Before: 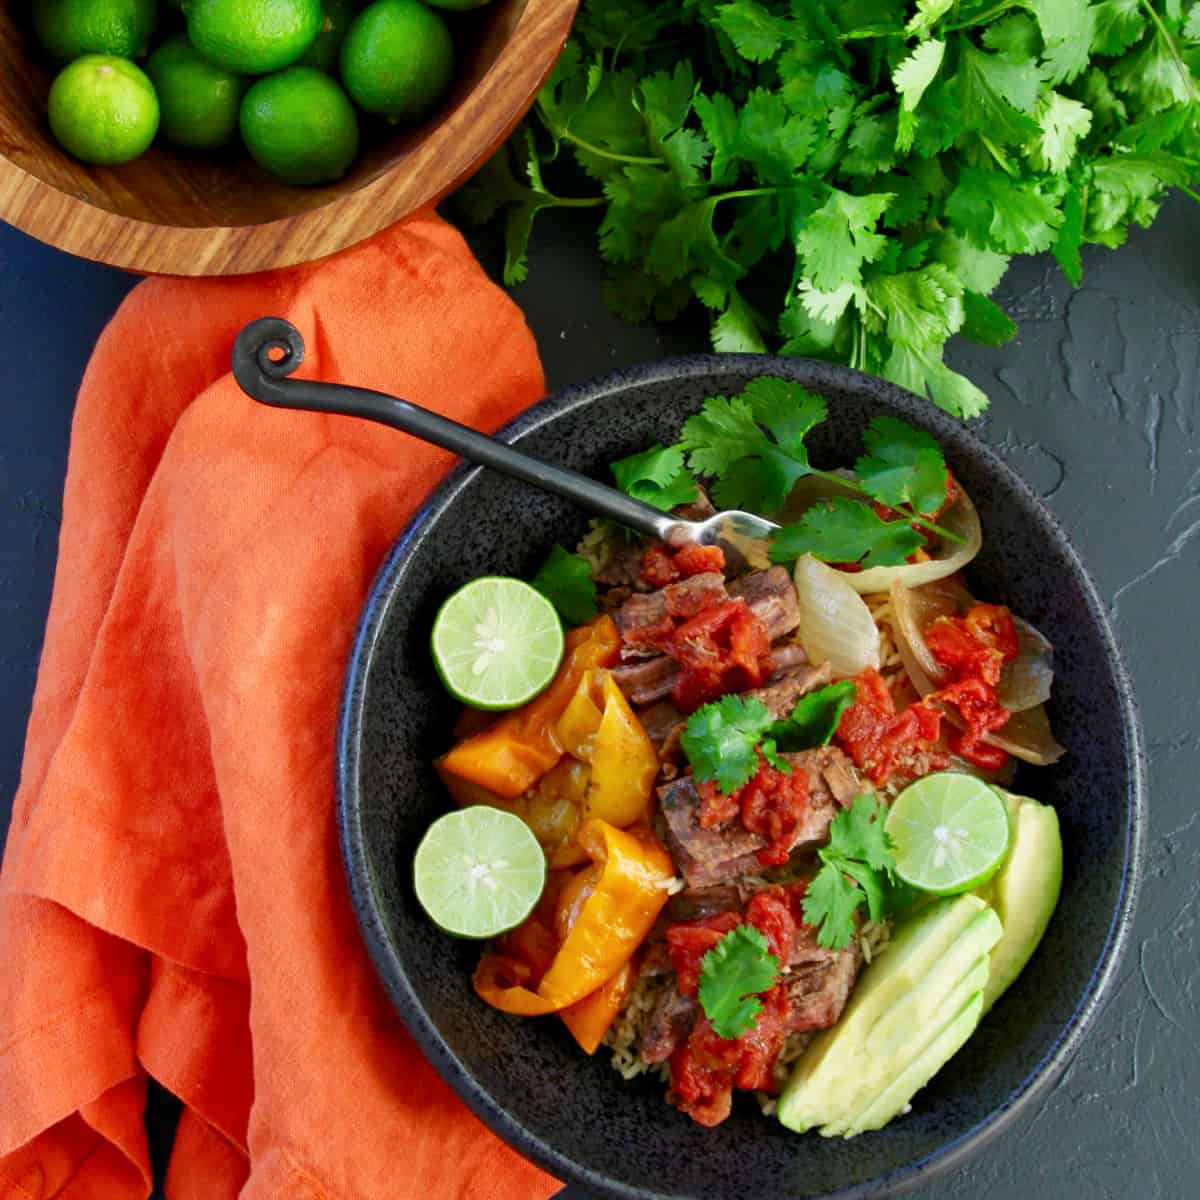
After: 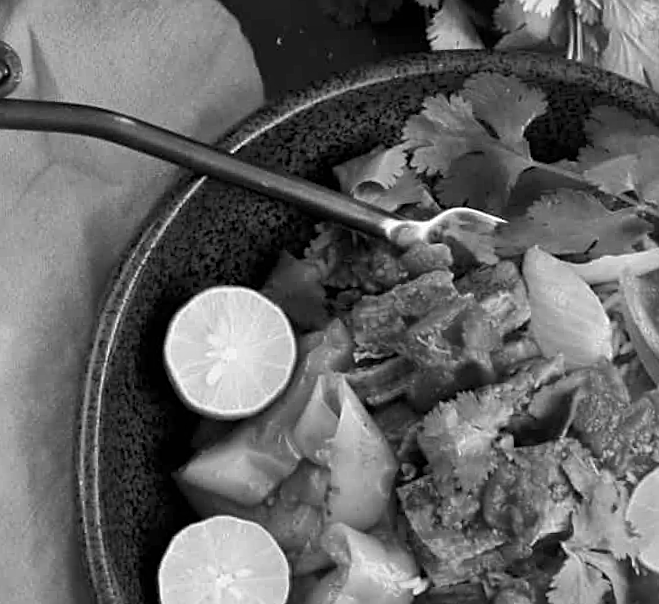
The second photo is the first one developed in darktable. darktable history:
sharpen: on, module defaults
crop and rotate: left 22.13%, top 22.054%, right 22.026%, bottom 22.102%
monochrome: on, module defaults
rotate and perspective: rotation -3°, crop left 0.031, crop right 0.968, crop top 0.07, crop bottom 0.93
